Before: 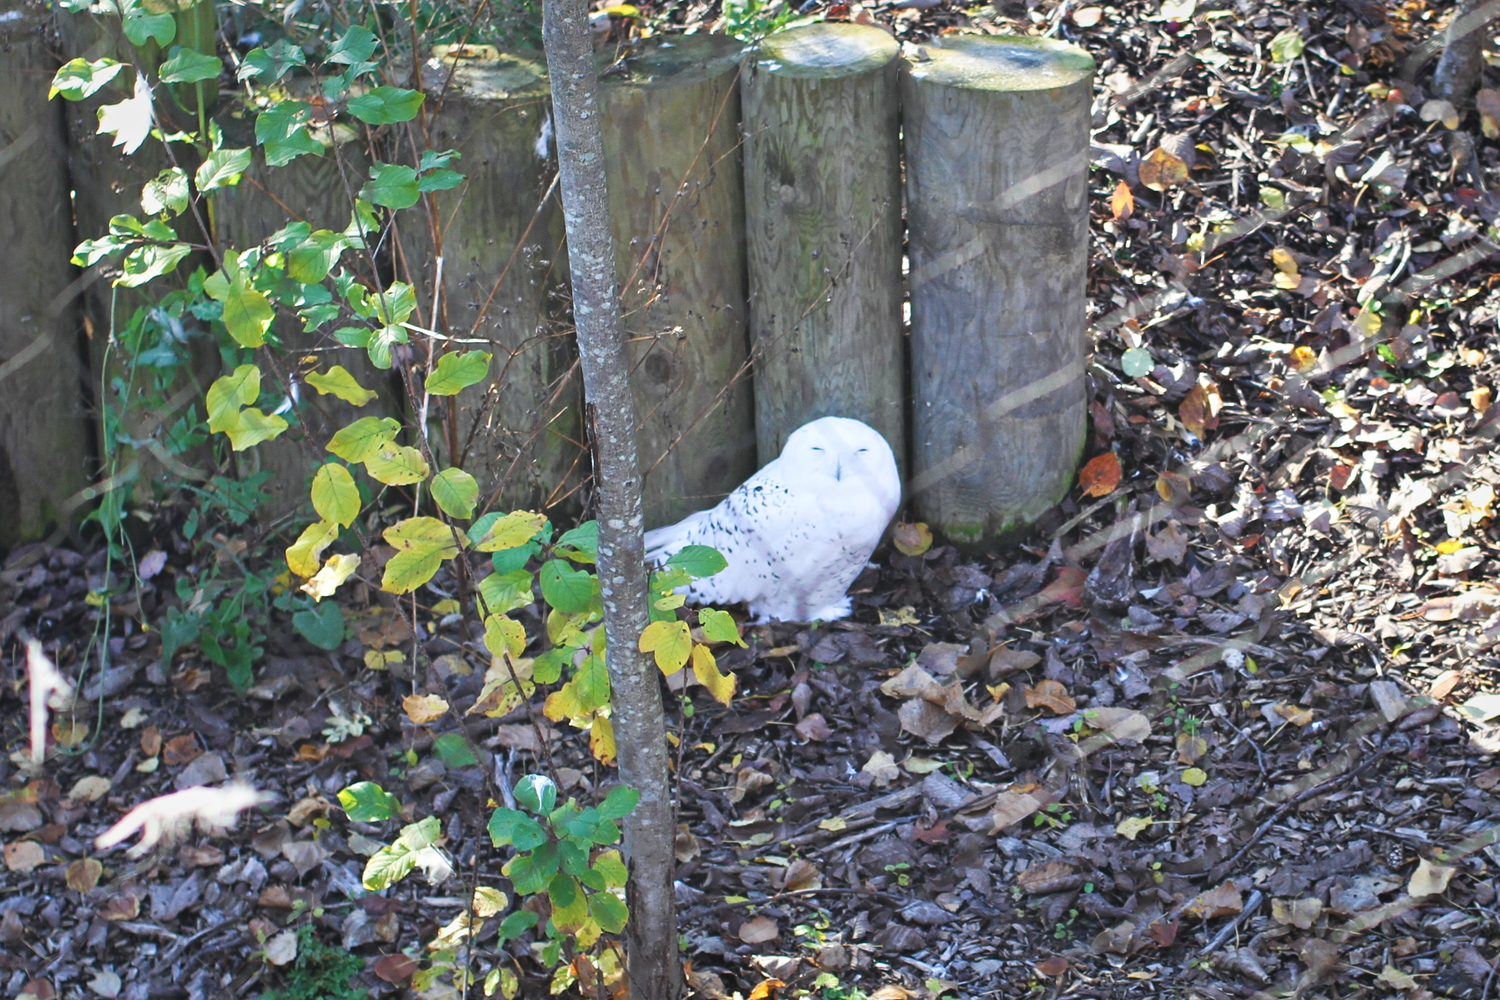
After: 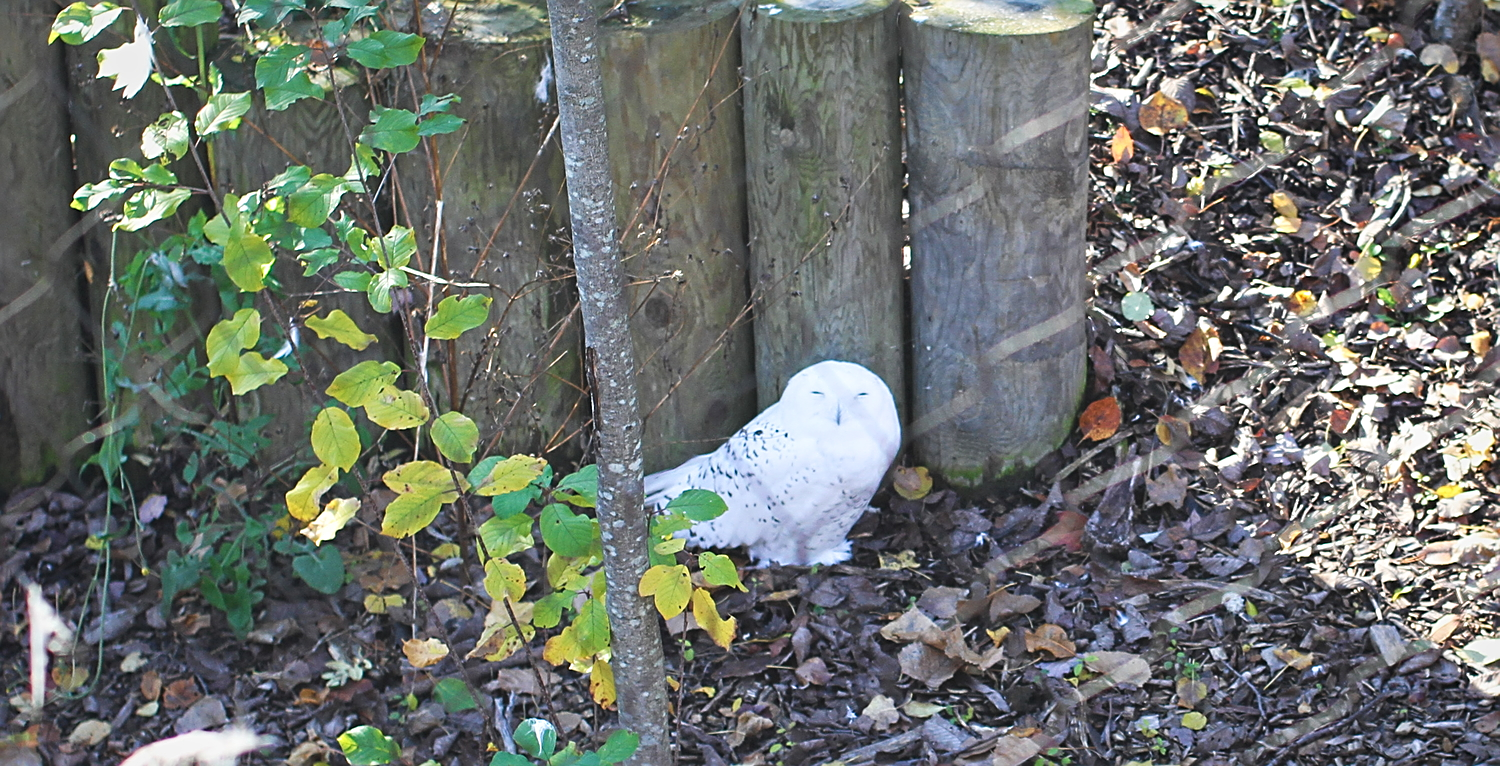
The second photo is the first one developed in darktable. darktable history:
crop: top 5.694%, bottom 17.651%
sharpen: on, module defaults
